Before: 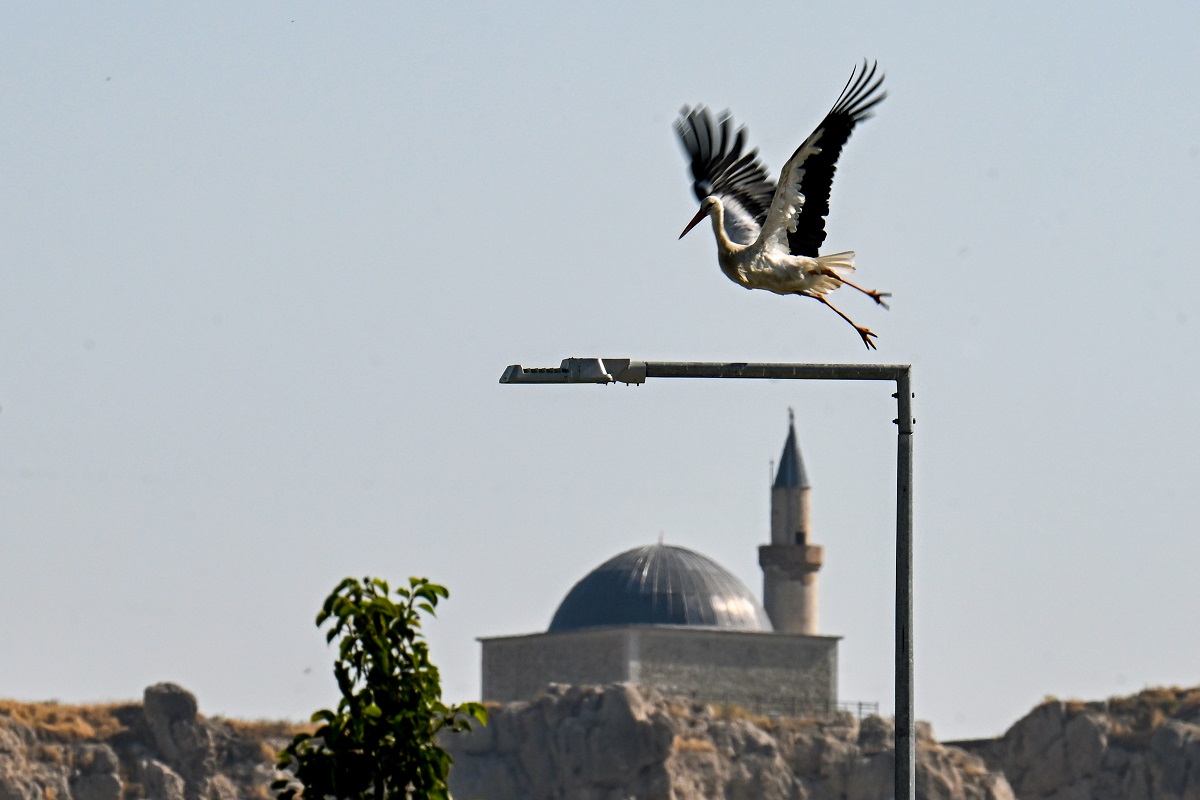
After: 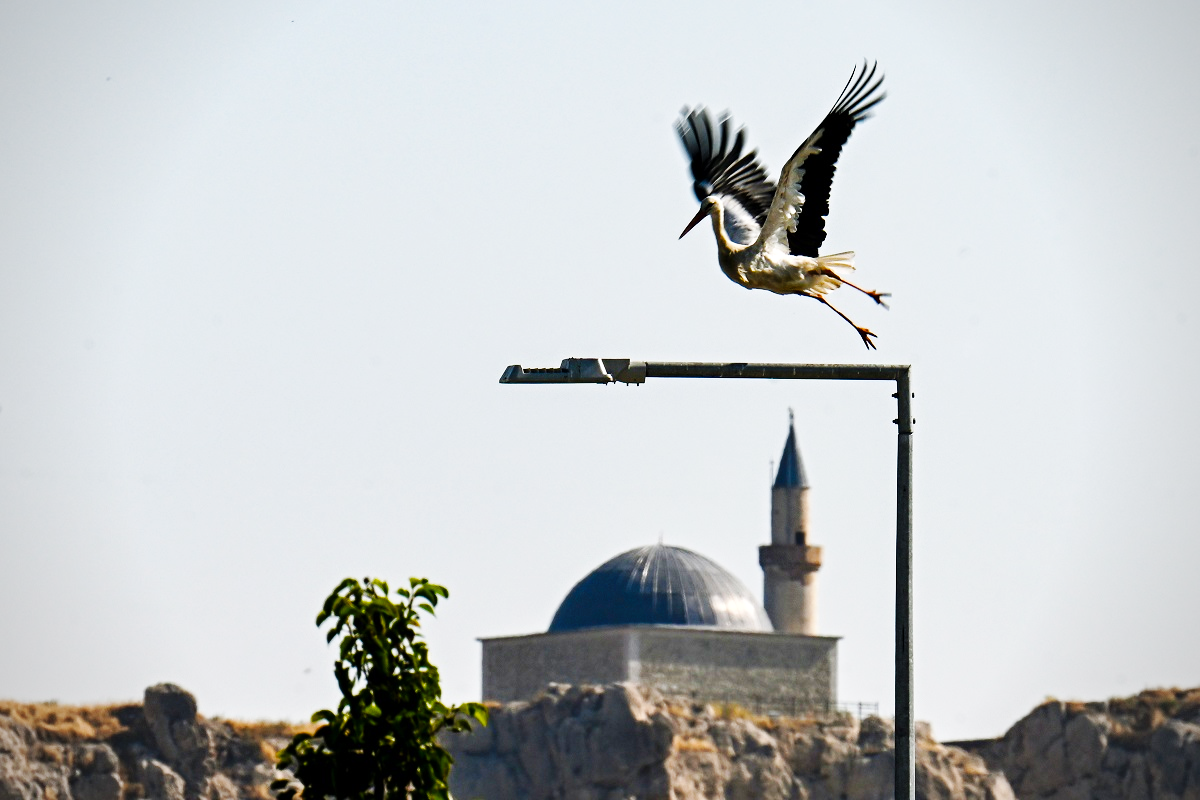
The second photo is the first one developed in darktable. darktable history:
color balance rgb: linear chroma grading › shadows 32%, linear chroma grading › global chroma -2%, linear chroma grading › mid-tones 4%, perceptual saturation grading › global saturation -2%, perceptual saturation grading › highlights -8%, perceptual saturation grading › mid-tones 8%, perceptual saturation grading › shadows 4%, perceptual brilliance grading › highlights 8%, perceptual brilliance grading › mid-tones 4%, perceptual brilliance grading › shadows 2%, global vibrance 16%, saturation formula JzAzBz (2021)
color balance: mode lift, gamma, gain (sRGB)
base curve: curves: ch0 [(0, 0) (0.032, 0.025) (0.121, 0.166) (0.206, 0.329) (0.605, 0.79) (1, 1)], preserve colors none
vignetting: fall-off radius 60.92%
